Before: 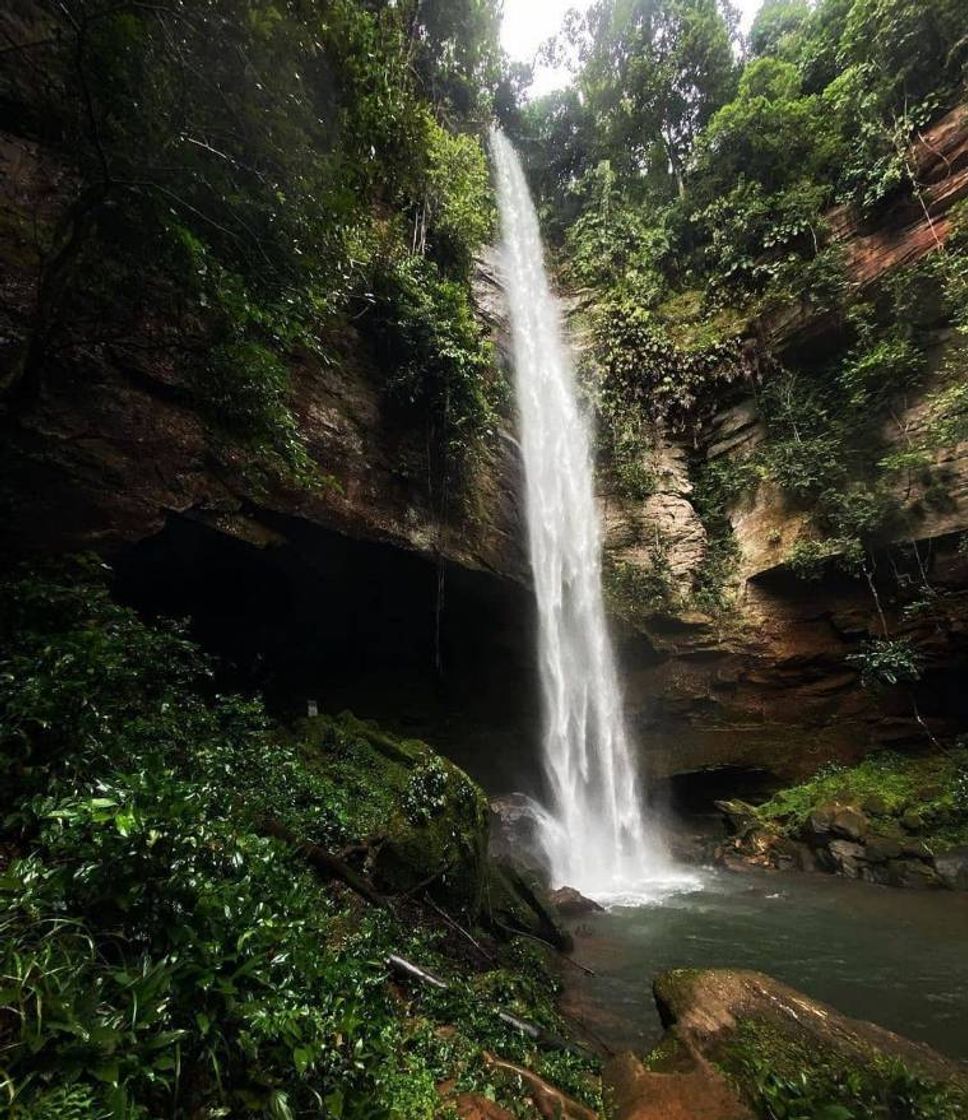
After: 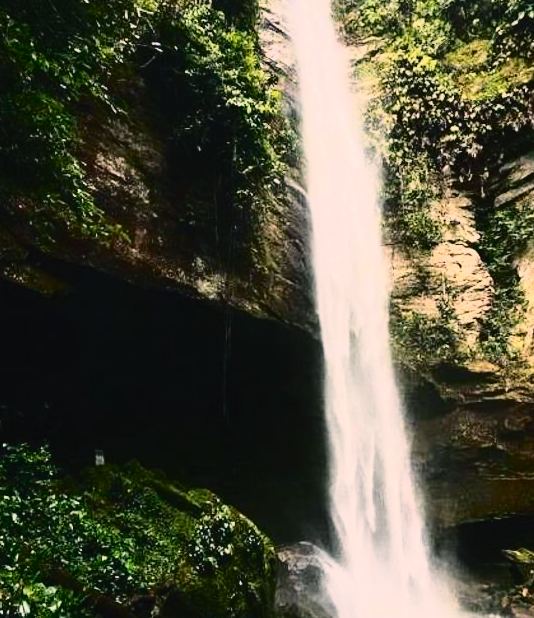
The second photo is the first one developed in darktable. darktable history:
color balance rgb: shadows lift › luminance -7.92%, shadows lift › chroma 2.404%, shadows lift › hue 164.44°, highlights gain › chroma 2.441%, highlights gain › hue 38.7°, perceptual saturation grading › global saturation 36.562%, global vibrance 5.467%, contrast 3.321%
crop and rotate: left 22.012%, top 22.467%, right 22.787%, bottom 22.305%
tone curve: curves: ch0 [(0, 0.026) (0.155, 0.133) (0.272, 0.34) (0.434, 0.625) (0.676, 0.871) (0.994, 0.955)], color space Lab, independent channels, preserve colors none
